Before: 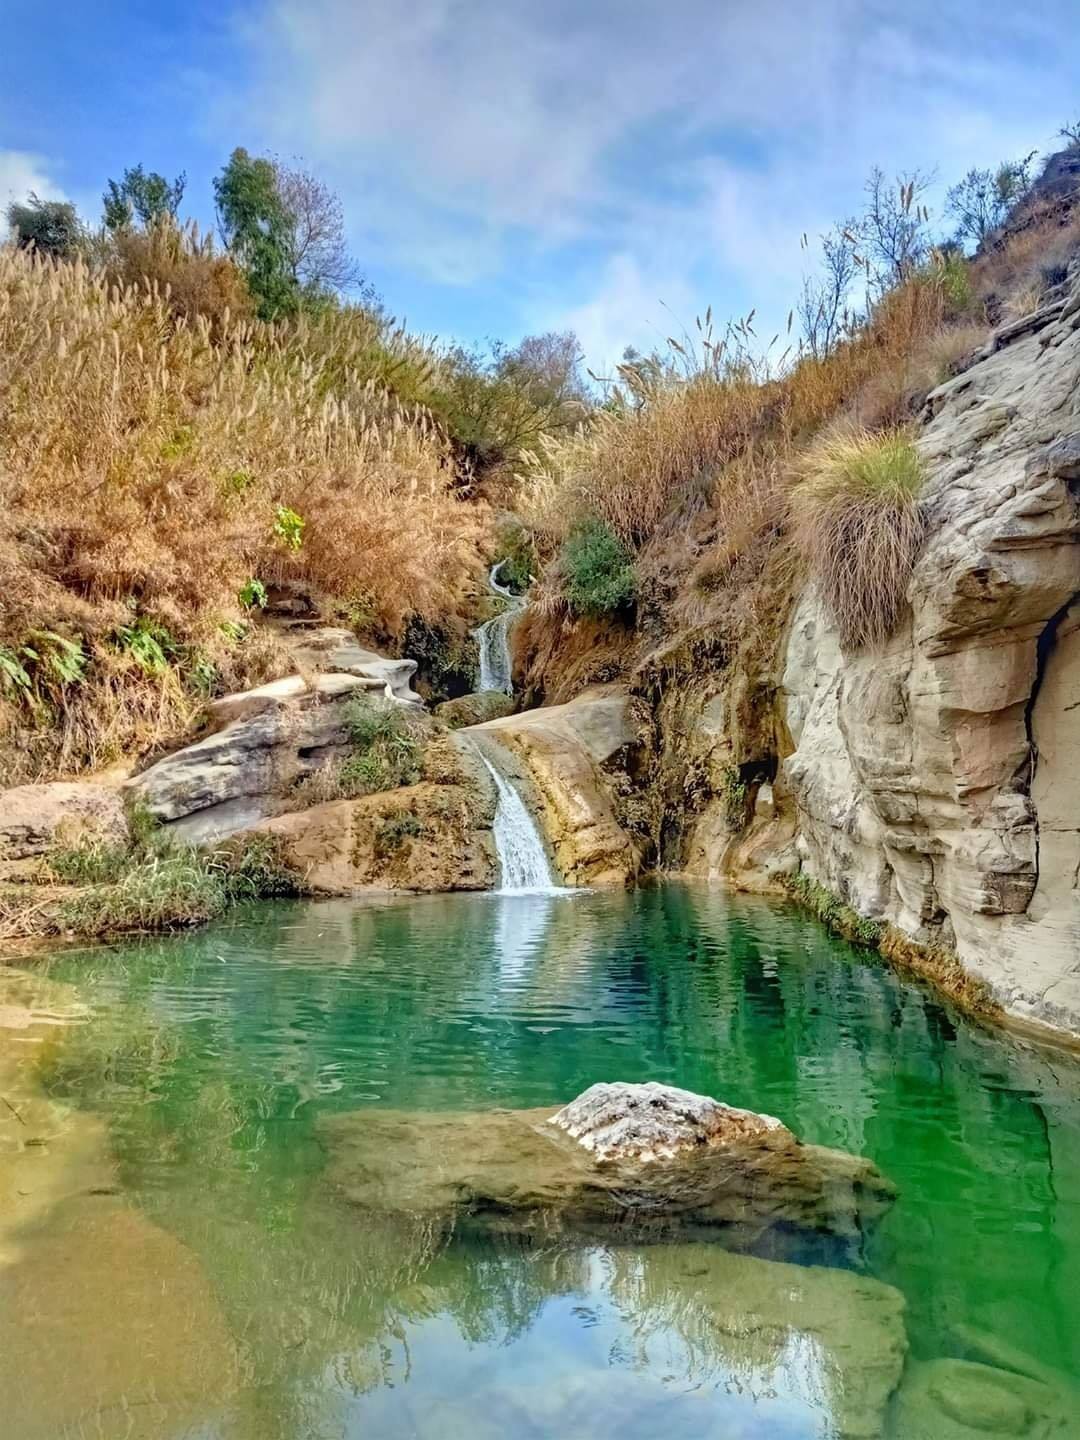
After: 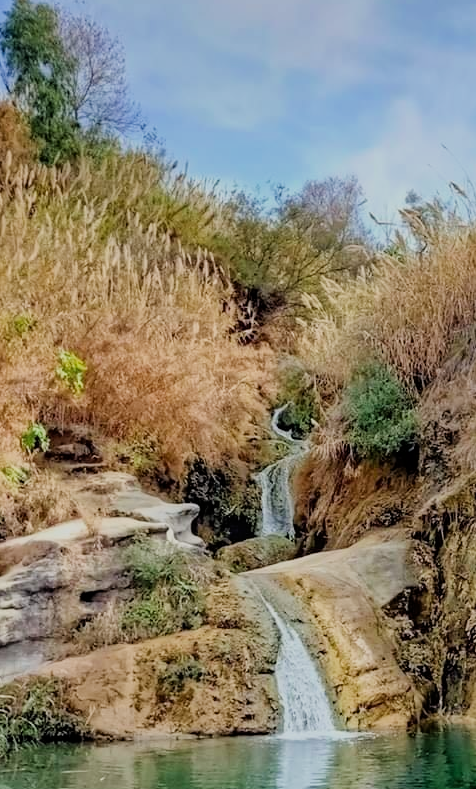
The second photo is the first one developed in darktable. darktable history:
crop: left 20.248%, top 10.86%, right 35.675%, bottom 34.321%
filmic rgb: black relative exposure -7.65 EV, white relative exposure 4.56 EV, hardness 3.61
